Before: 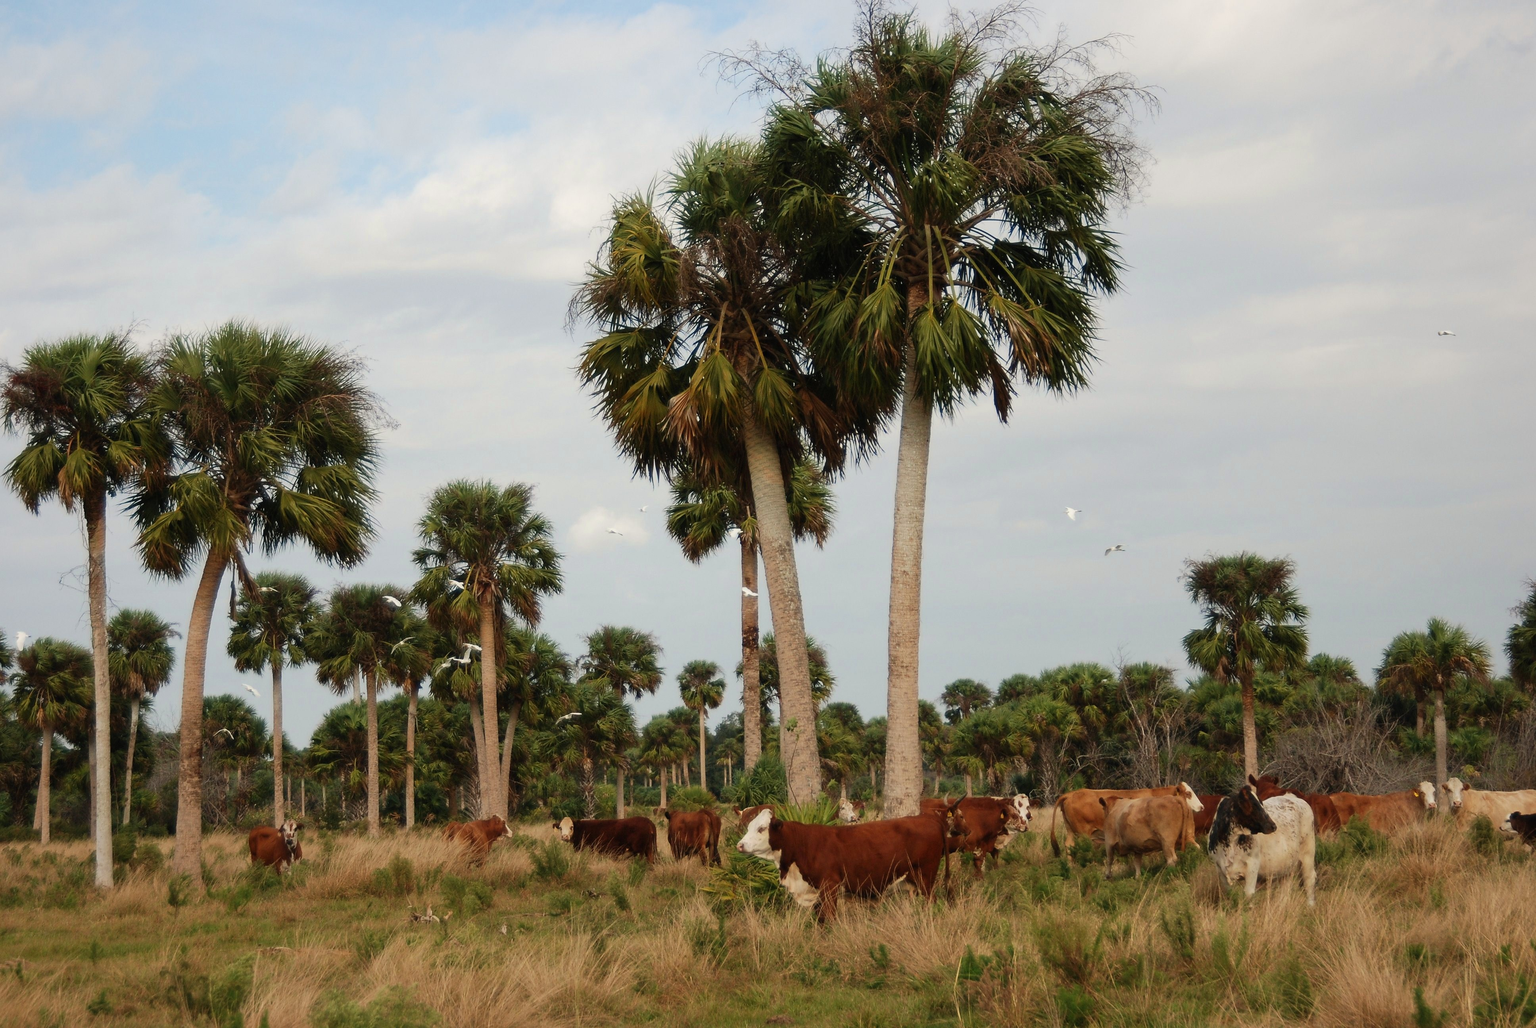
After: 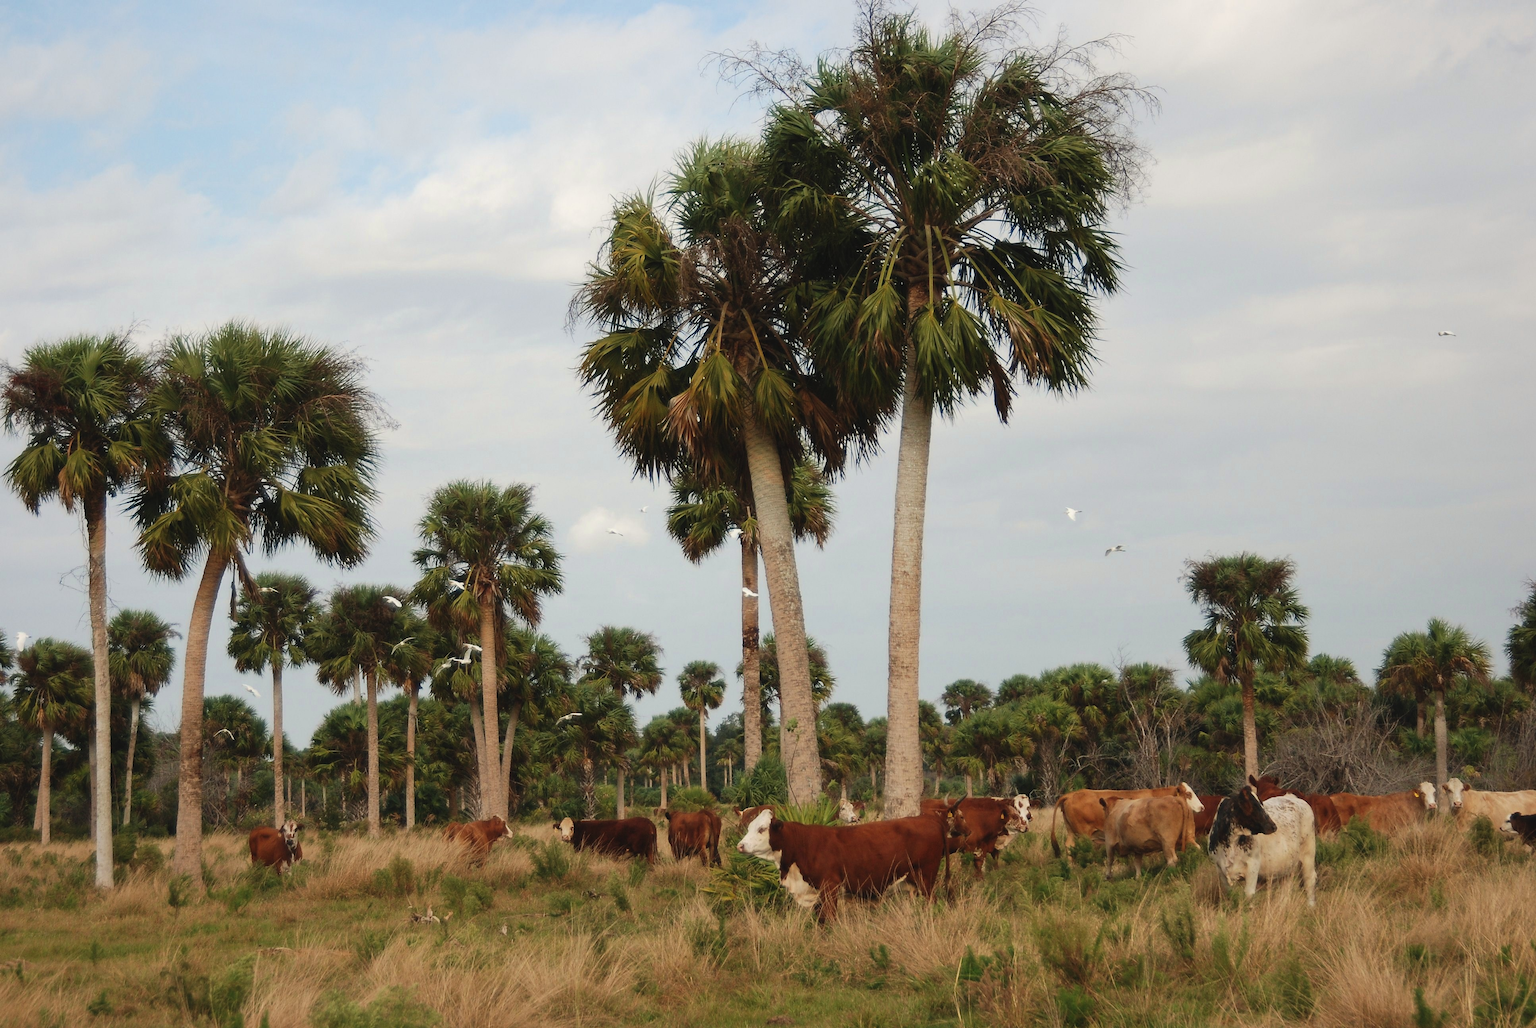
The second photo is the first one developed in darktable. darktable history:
exposure: black level correction -0.003, exposure 0.042 EV, compensate exposure bias true, compensate highlight preservation false
